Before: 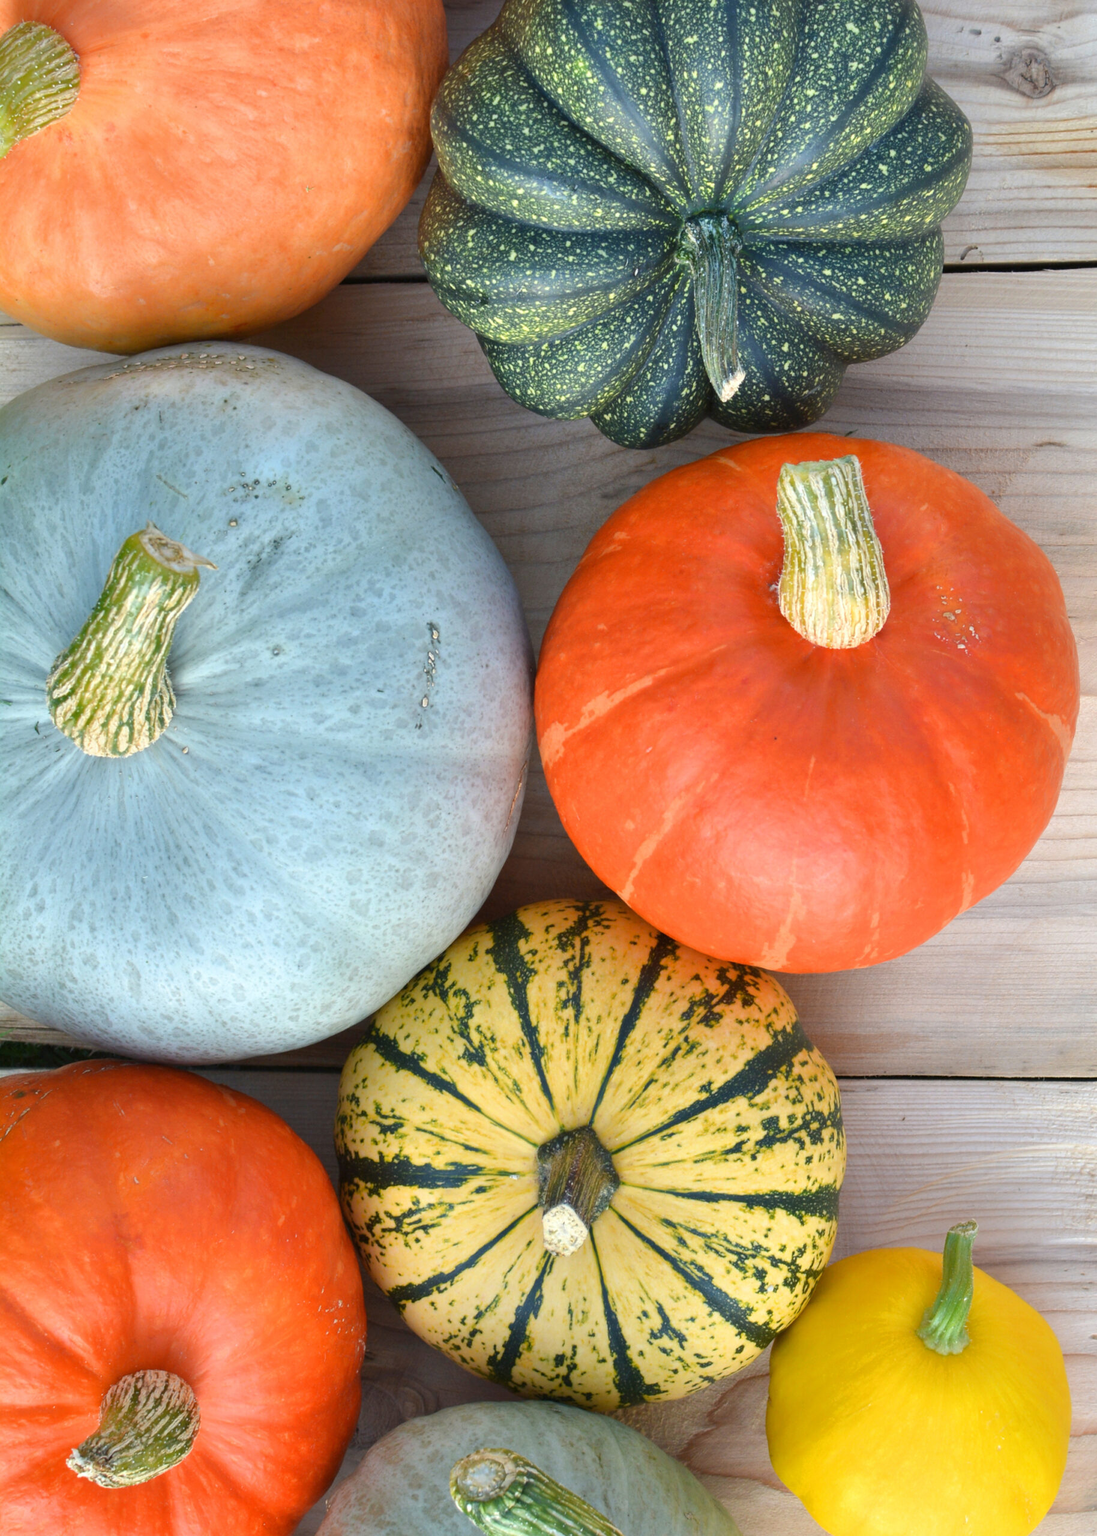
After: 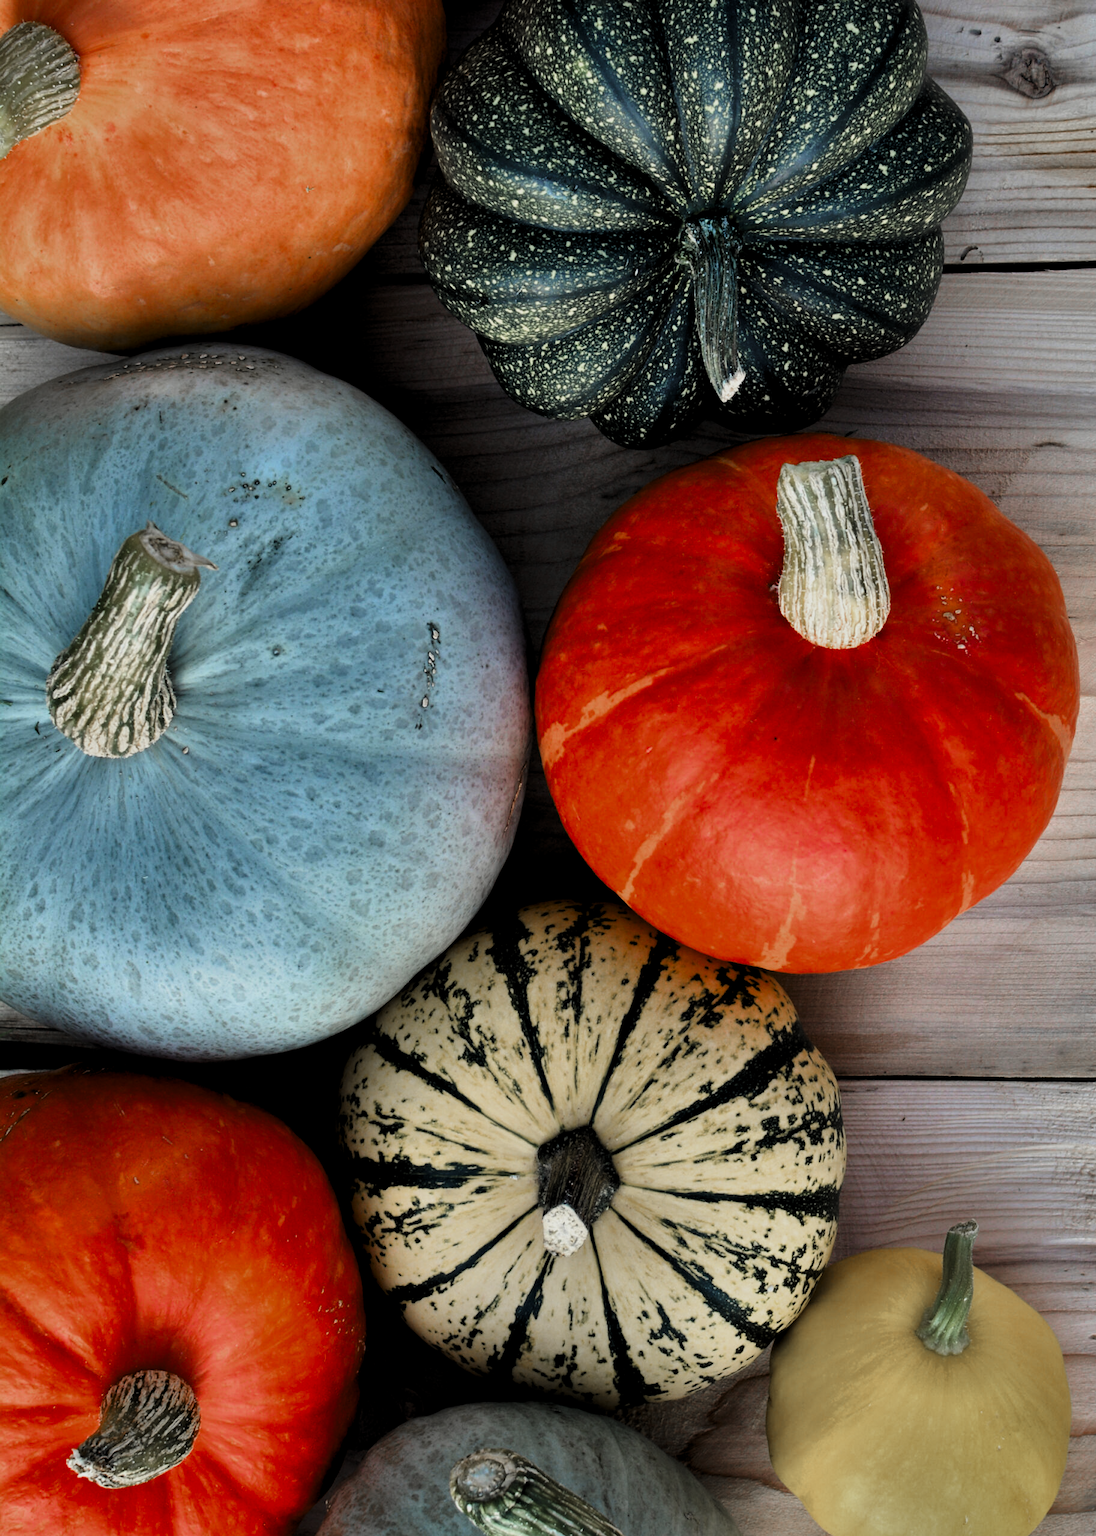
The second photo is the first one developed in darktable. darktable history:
tone equalizer: on, module defaults
tone curve: curves: ch0 [(0, 0.018) (0.036, 0.038) (0.15, 0.131) (0.27, 0.247) (0.545, 0.561) (0.761, 0.761) (1, 0.919)]; ch1 [(0, 0) (0.179, 0.173) (0.322, 0.32) (0.429, 0.431) (0.502, 0.5) (0.519, 0.522) (0.562, 0.588) (0.625, 0.67) (0.711, 0.745) (1, 1)]; ch2 [(0, 0) (0.29, 0.295) (0.404, 0.436) (0.497, 0.499) (0.521, 0.523) (0.561, 0.605) (0.657, 0.655) (0.712, 0.764) (1, 1)], color space Lab, linked channels, preserve colors none
color zones: curves: ch1 [(0, 0.708) (0.088, 0.648) (0.245, 0.187) (0.429, 0.326) (0.571, 0.498) (0.714, 0.5) (0.857, 0.5) (1, 0.708)]
levels: levels [0.116, 0.574, 1]
shadows and highlights: shadows 17.92, highlights -83.46, soften with gaussian
contrast brightness saturation: brightness -0.245, saturation 0.201
